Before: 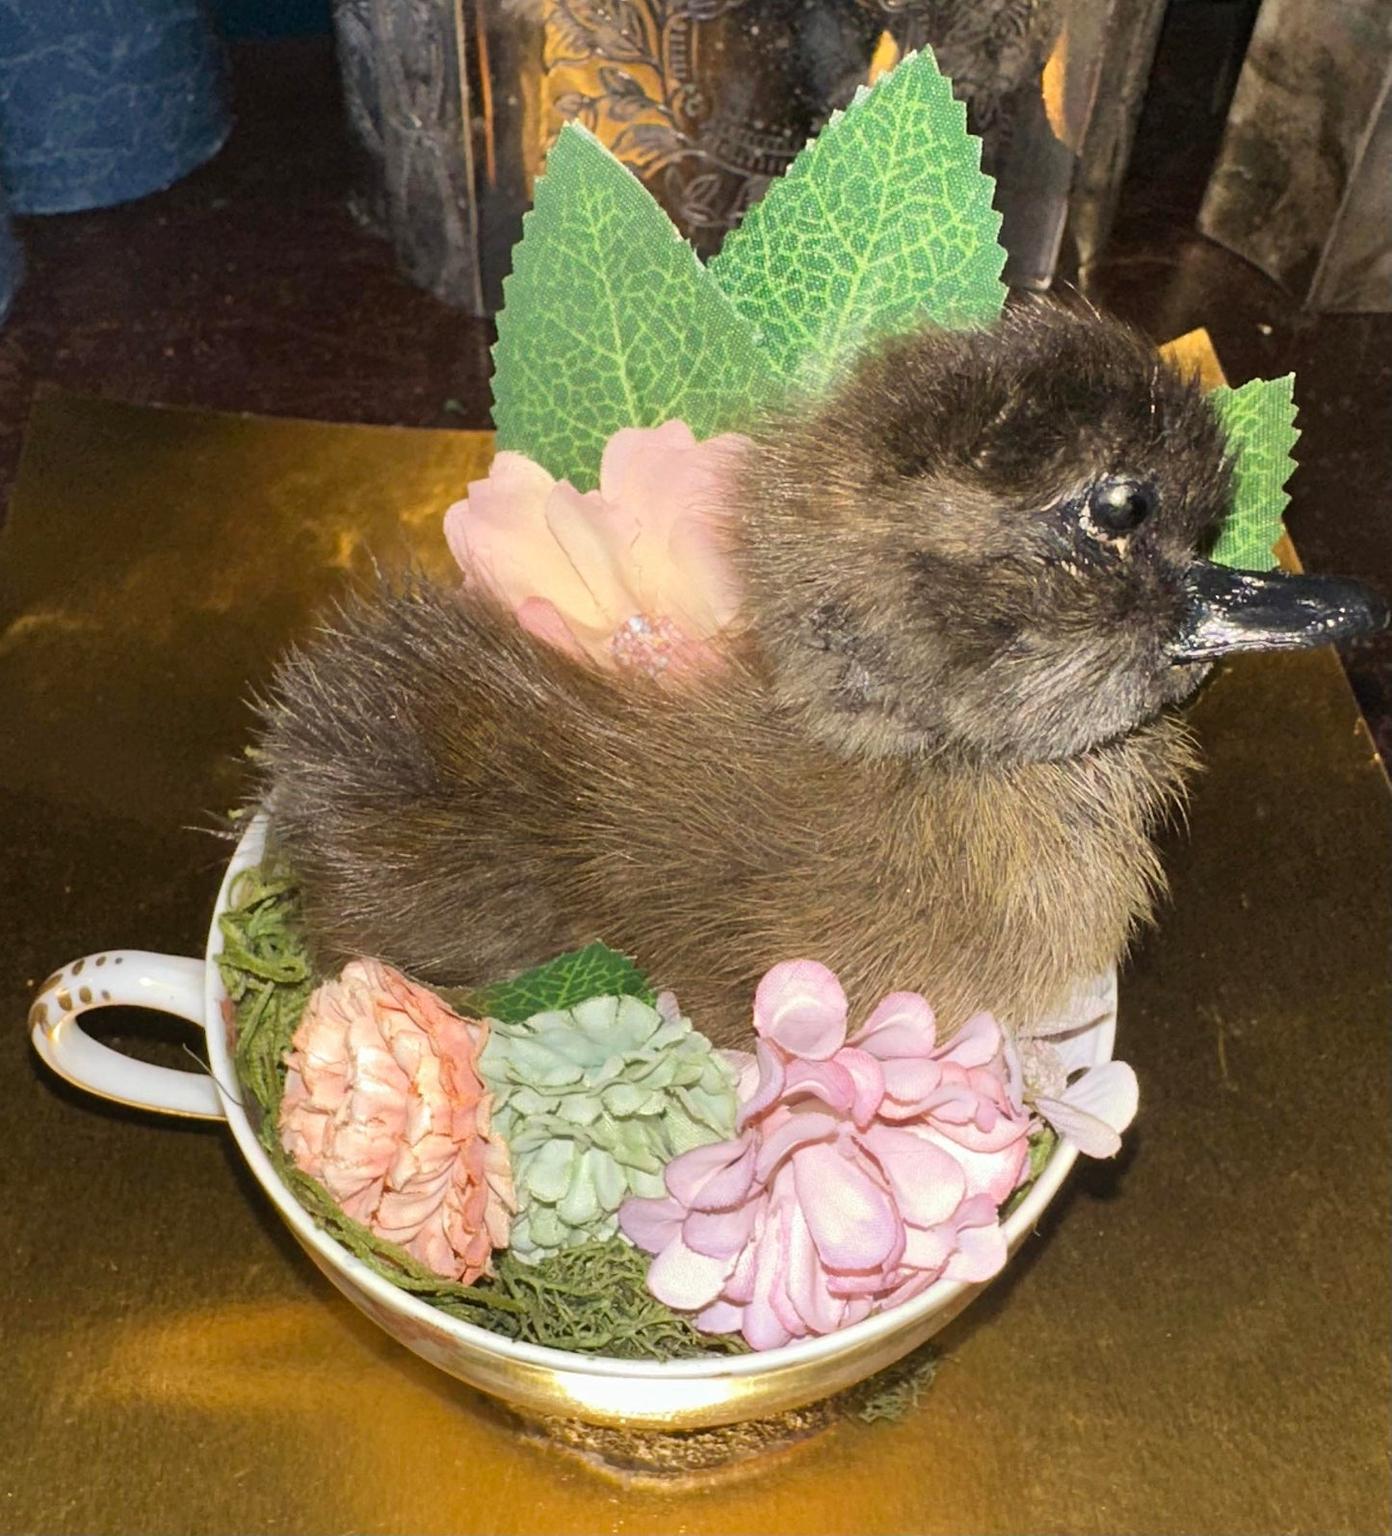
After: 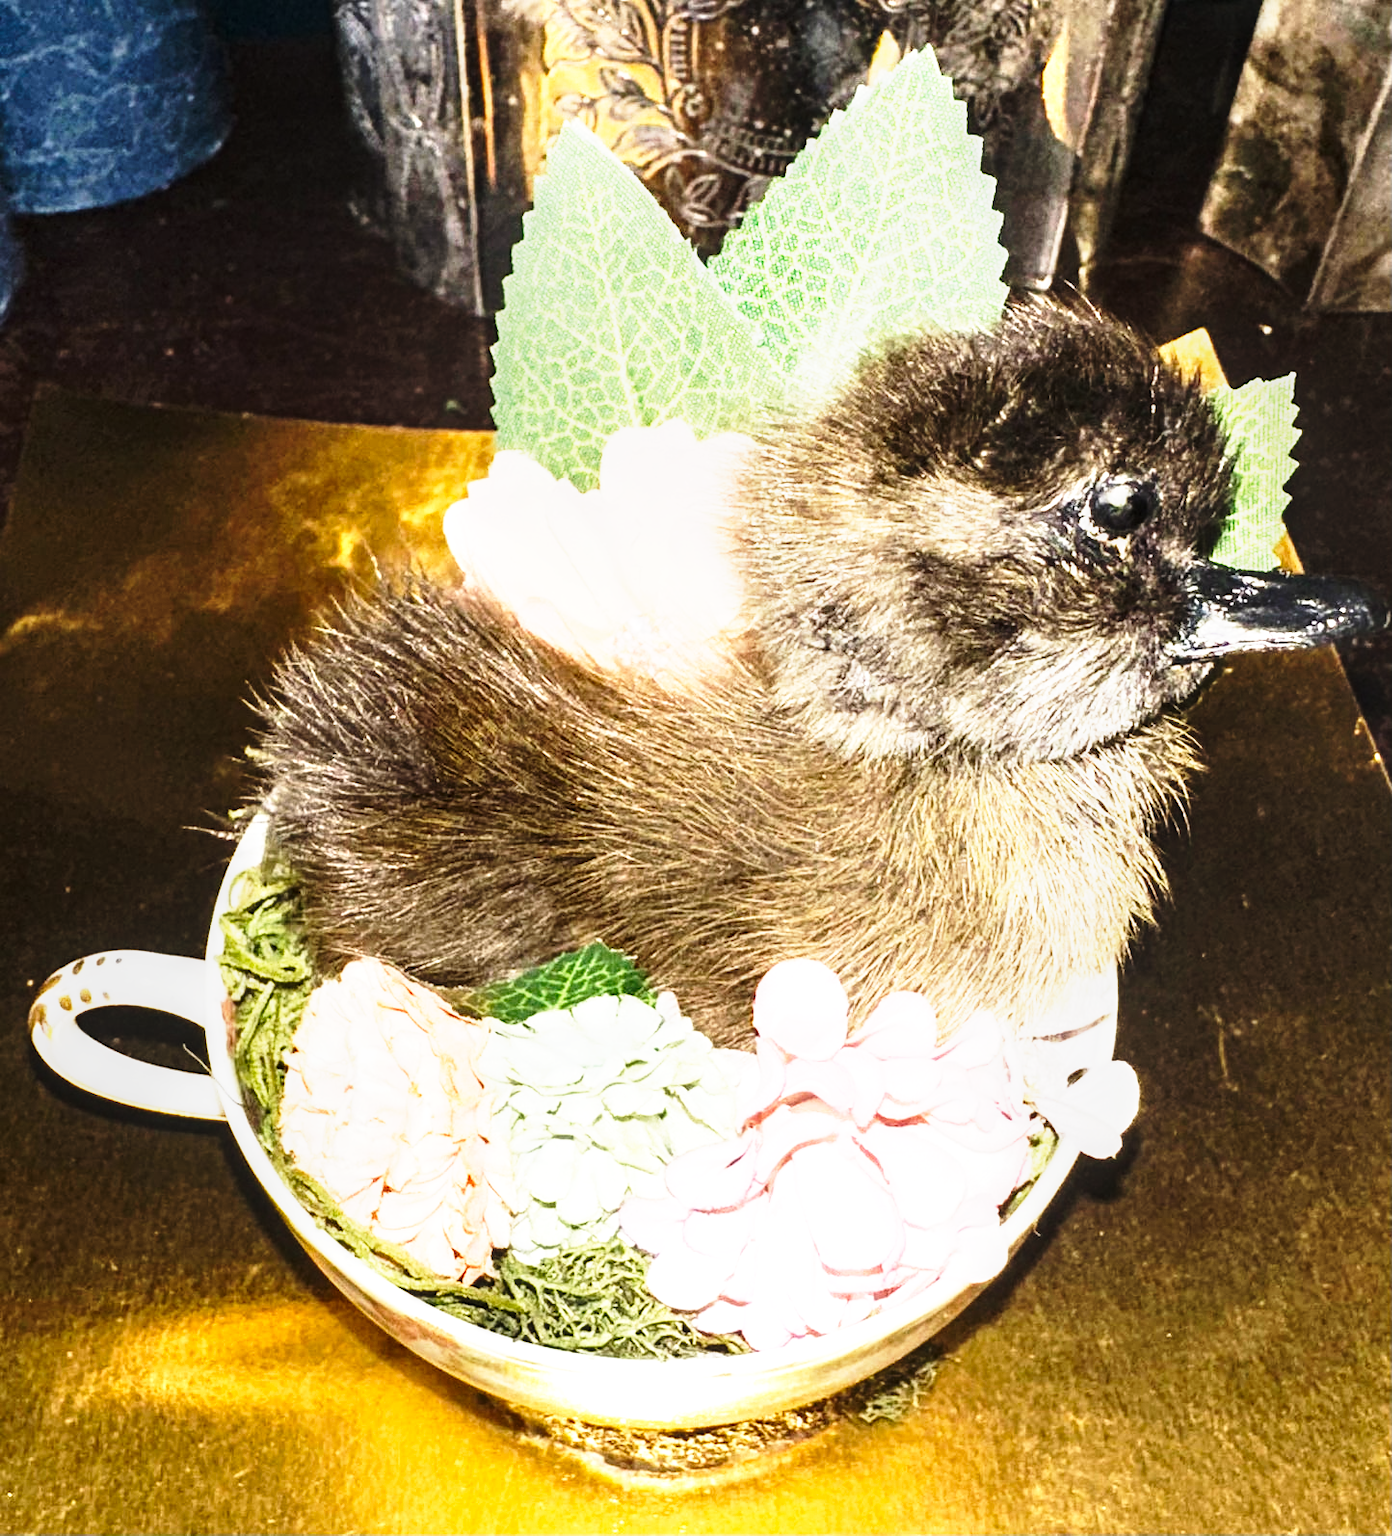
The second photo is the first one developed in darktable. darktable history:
base curve: curves: ch0 [(0, 0) (0.026, 0.03) (0.109, 0.232) (0.351, 0.748) (0.669, 0.968) (1, 1)], preserve colors none
local contrast: on, module defaults
tone equalizer: -8 EV -1.08 EV, -7 EV -1.01 EV, -6 EV -0.867 EV, -5 EV -0.578 EV, -3 EV 0.578 EV, -2 EV 0.867 EV, -1 EV 1.01 EV, +0 EV 1.08 EV, edges refinement/feathering 500, mask exposure compensation -1.57 EV, preserve details no
